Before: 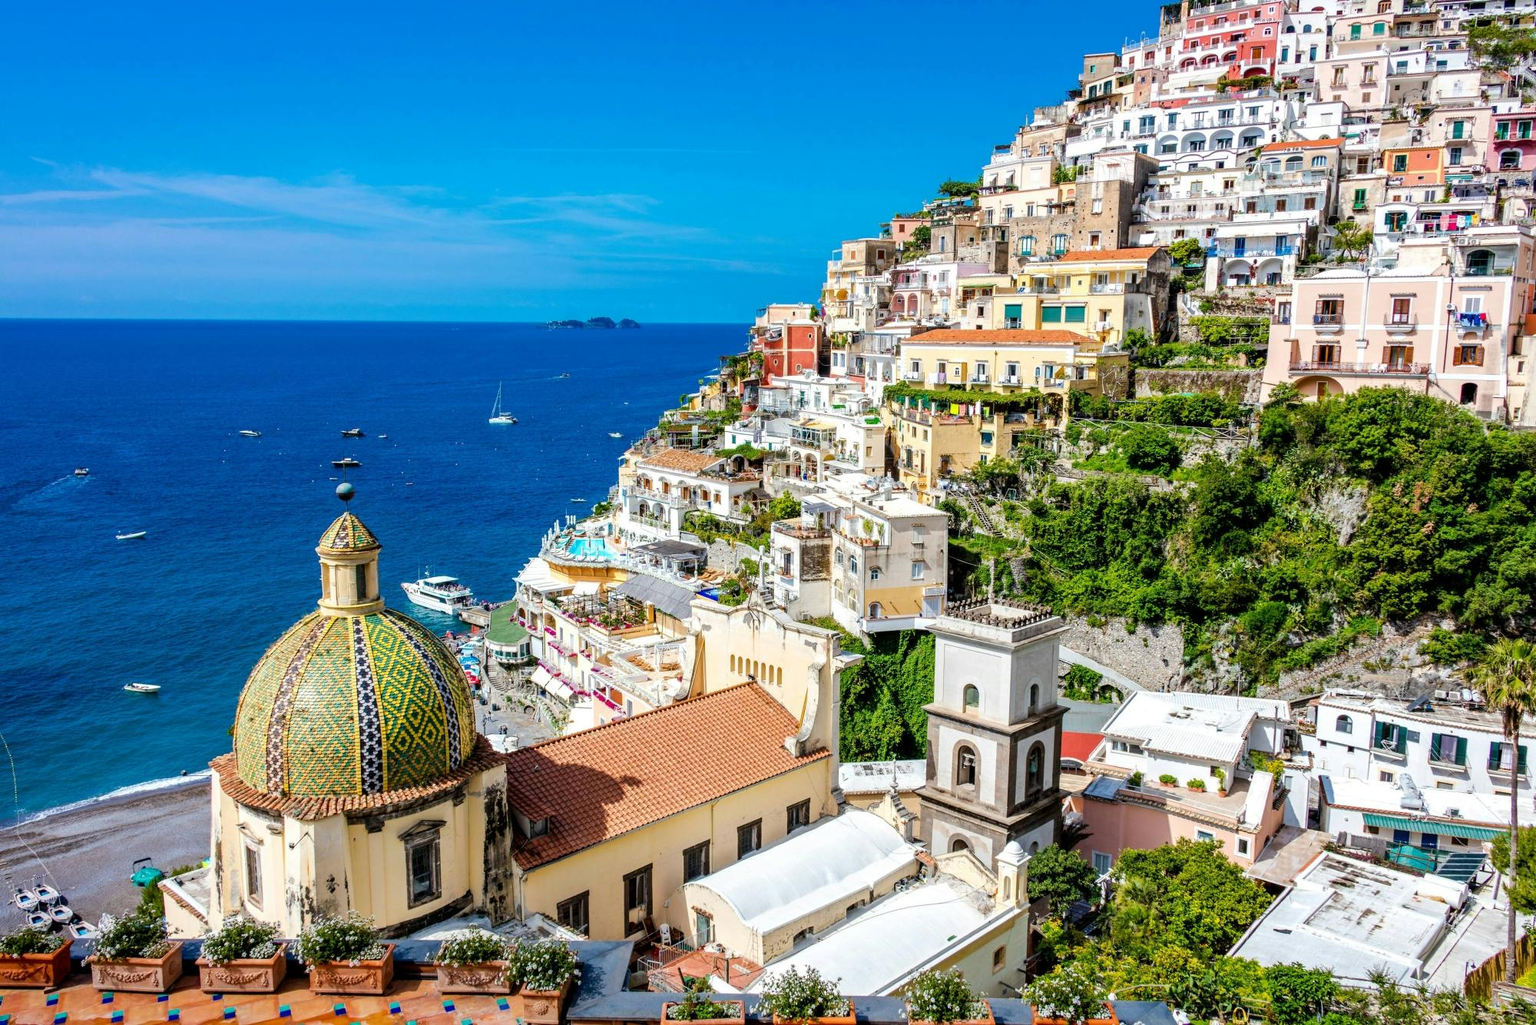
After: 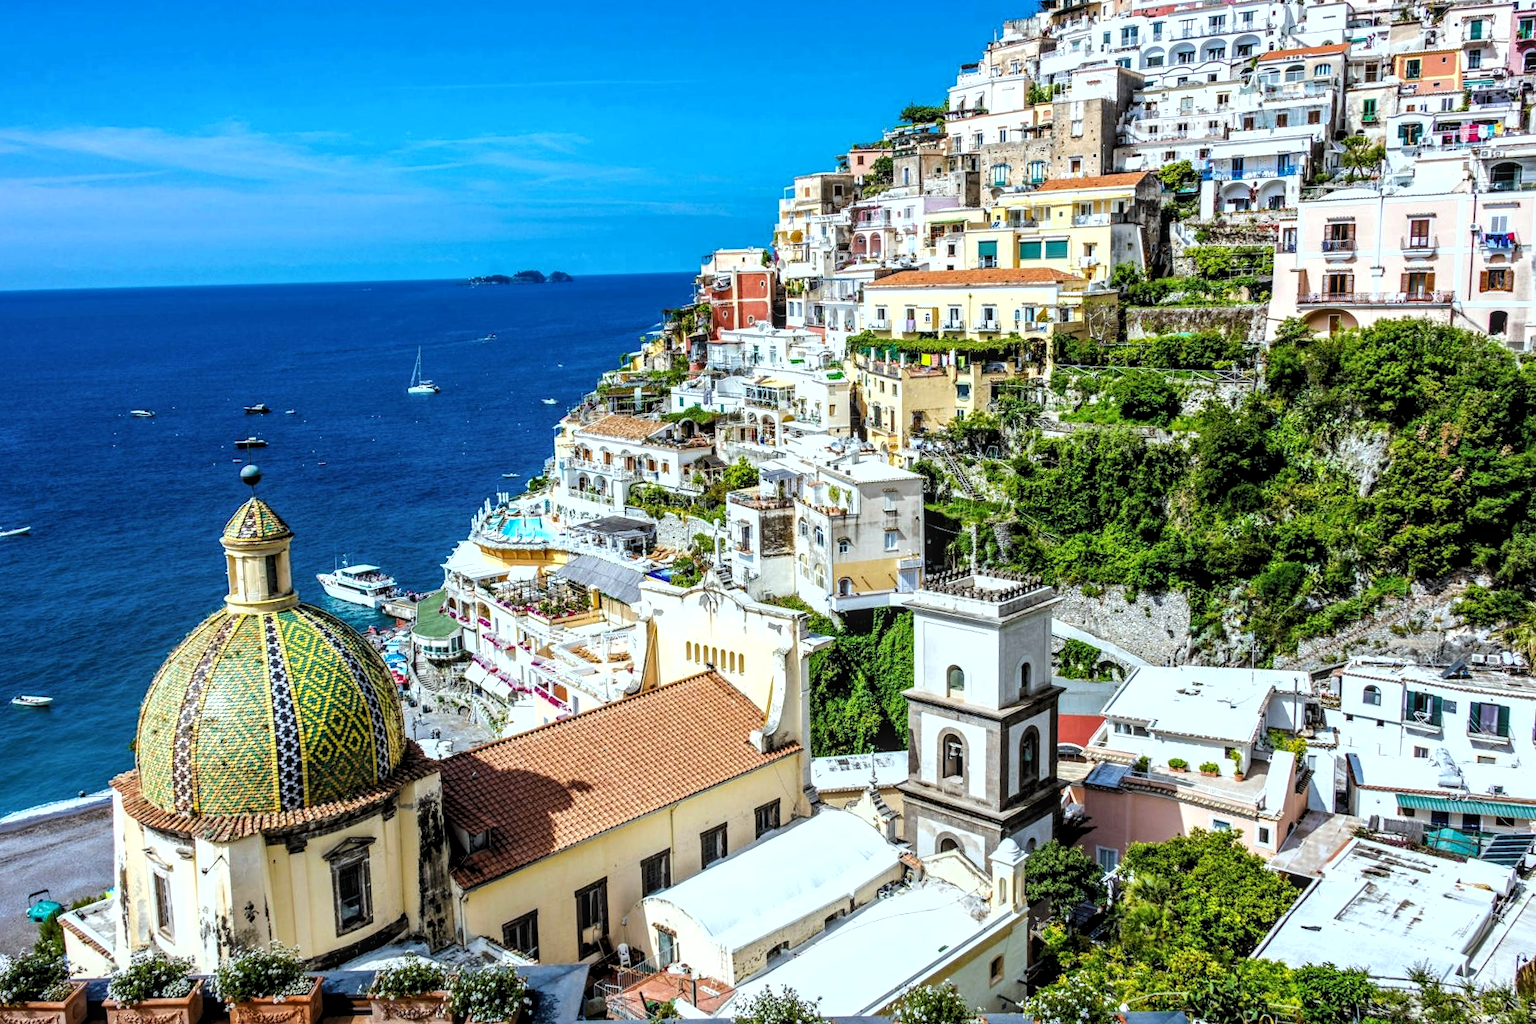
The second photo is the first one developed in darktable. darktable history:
fill light: on, module defaults
local contrast: on, module defaults
white balance: red 0.925, blue 1.046
crop and rotate: angle 1.96°, left 5.673%, top 5.673%
levels: levels [0.052, 0.496, 0.908]
